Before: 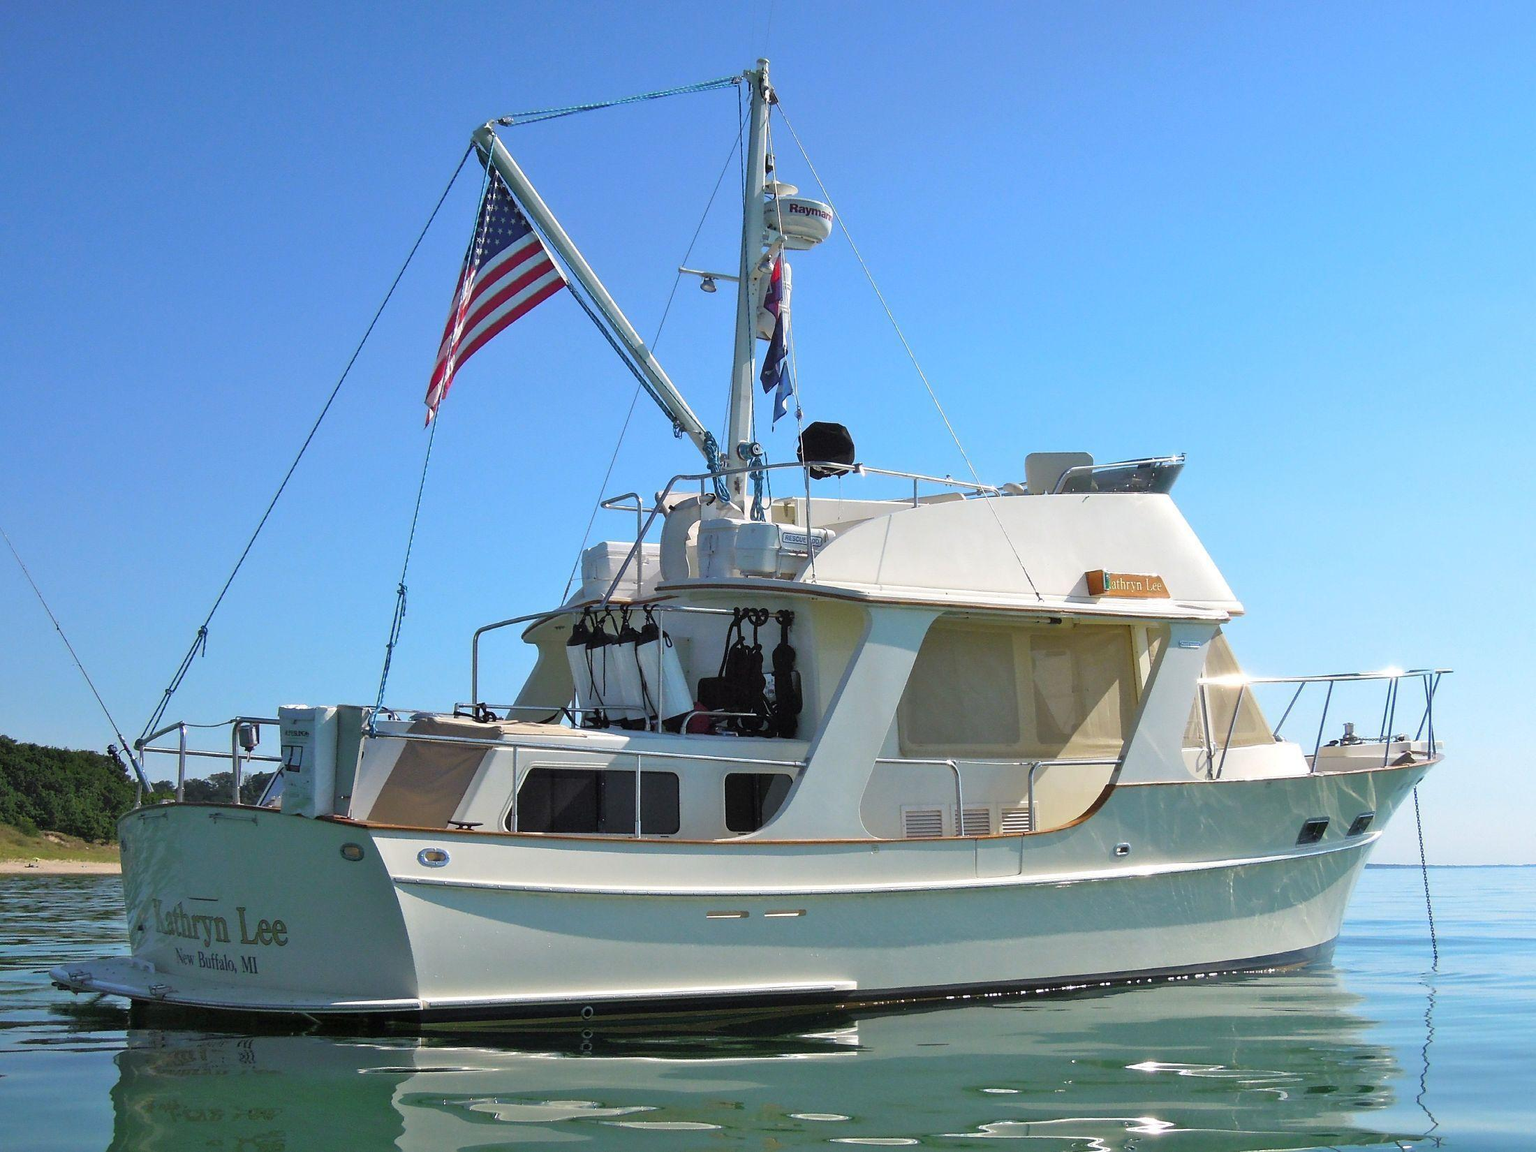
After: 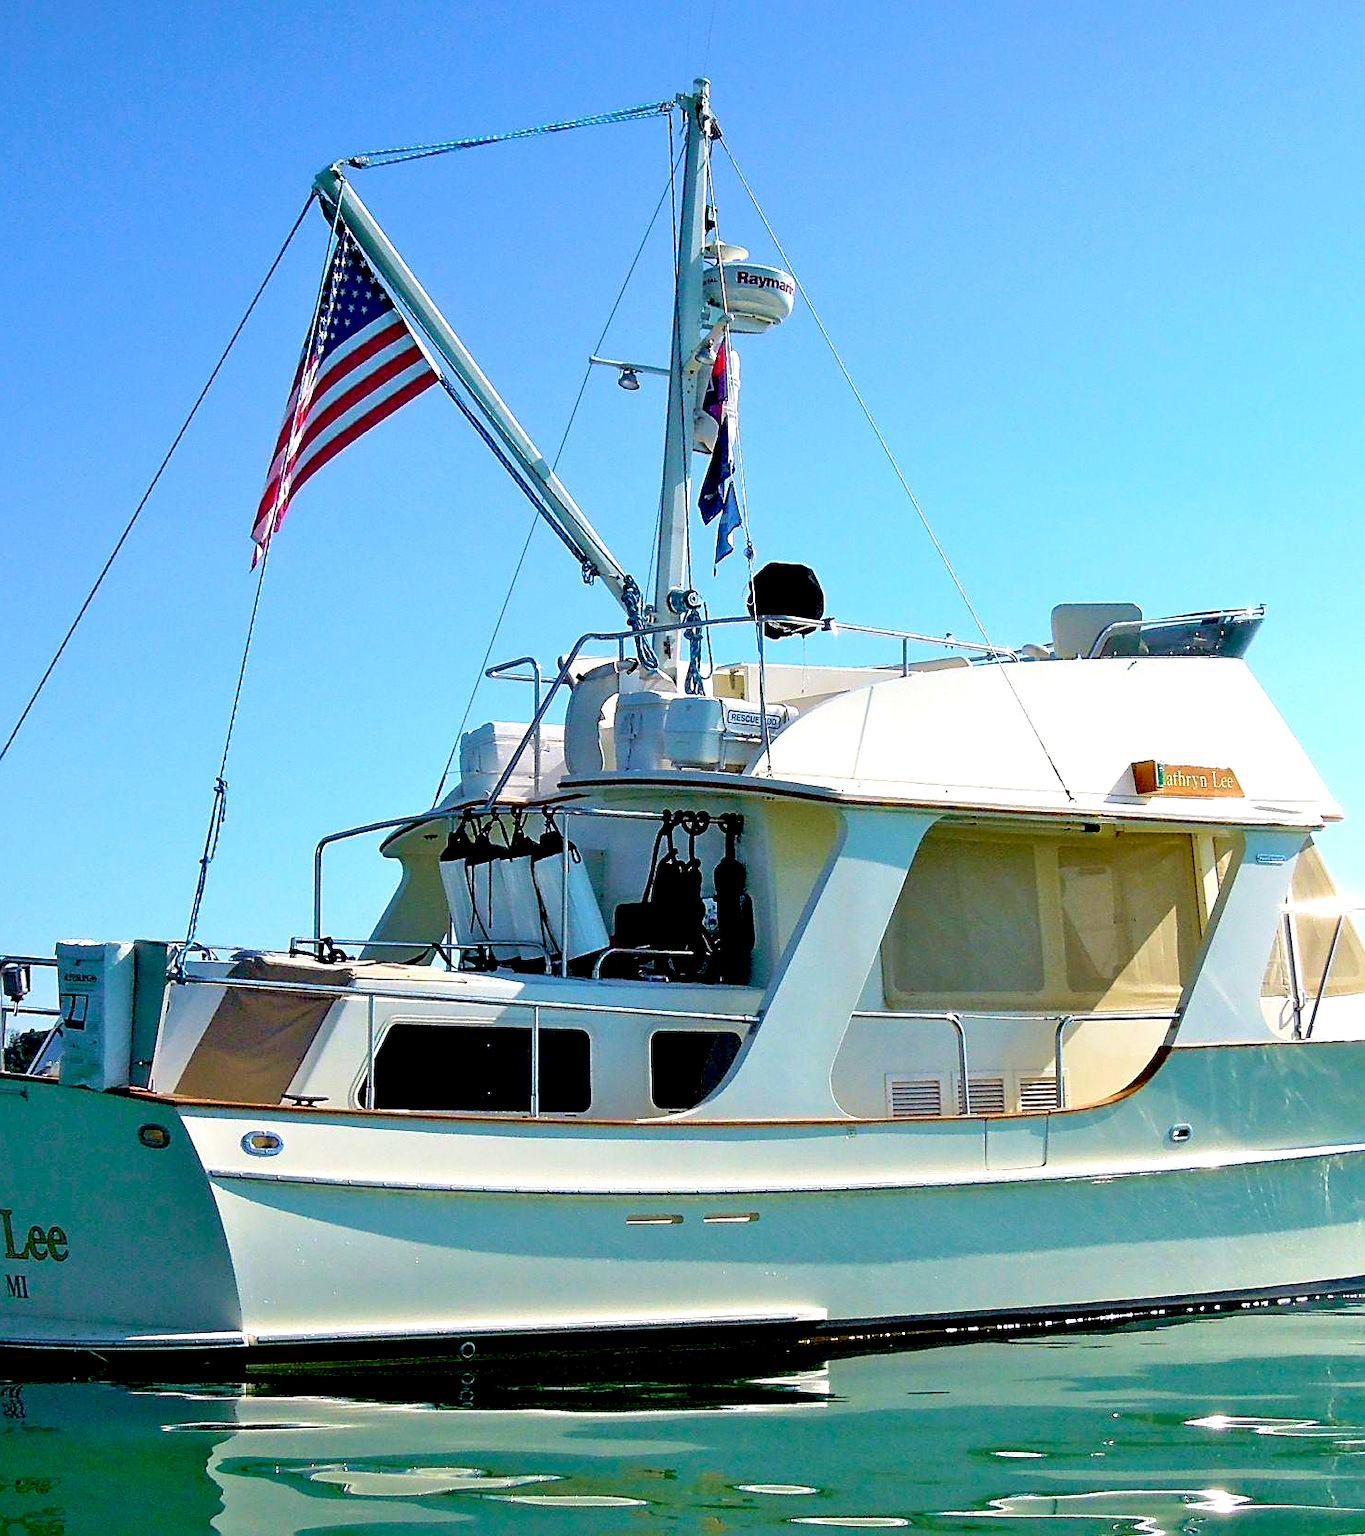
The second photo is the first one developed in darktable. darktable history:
crop and rotate: left 15.446%, right 17.836%
sharpen: on, module defaults
color balance: mode lift, gamma, gain (sRGB), lift [1, 1, 1.022, 1.026]
velvia: strength 45%
exposure: black level correction 0.04, exposure 0.5 EV, compensate highlight preservation false
